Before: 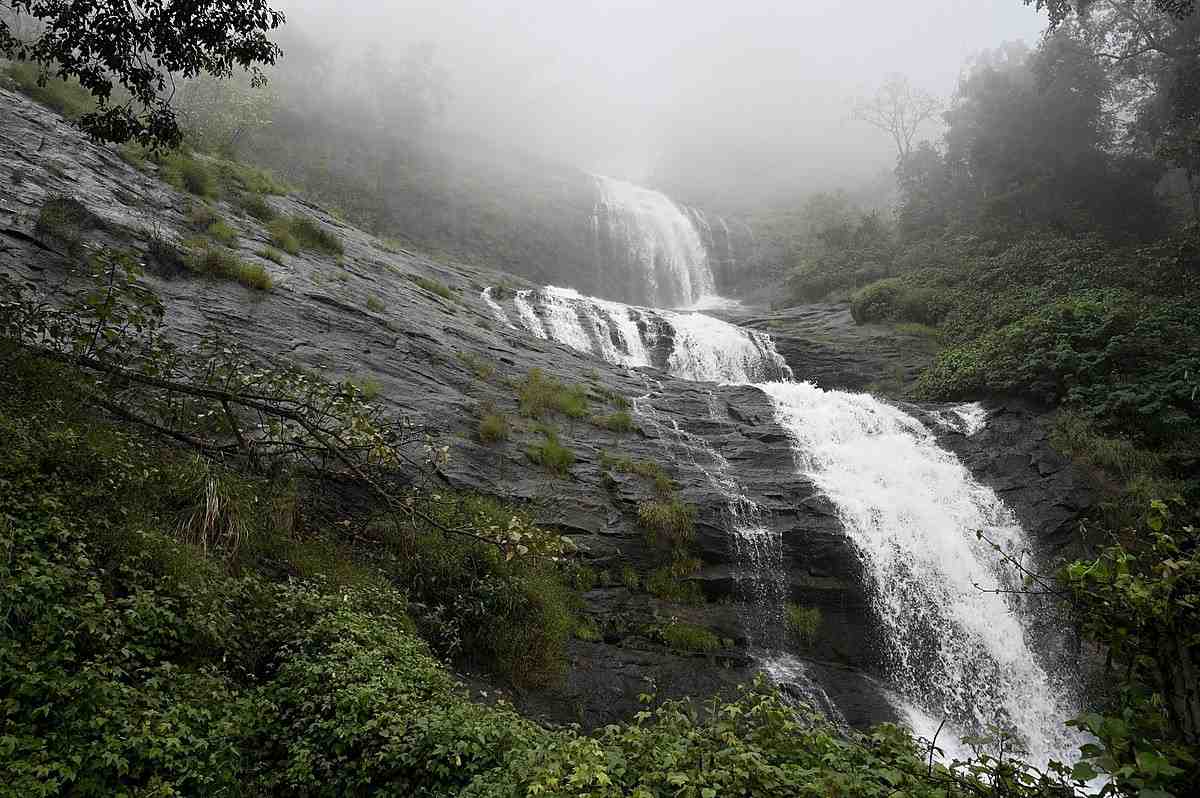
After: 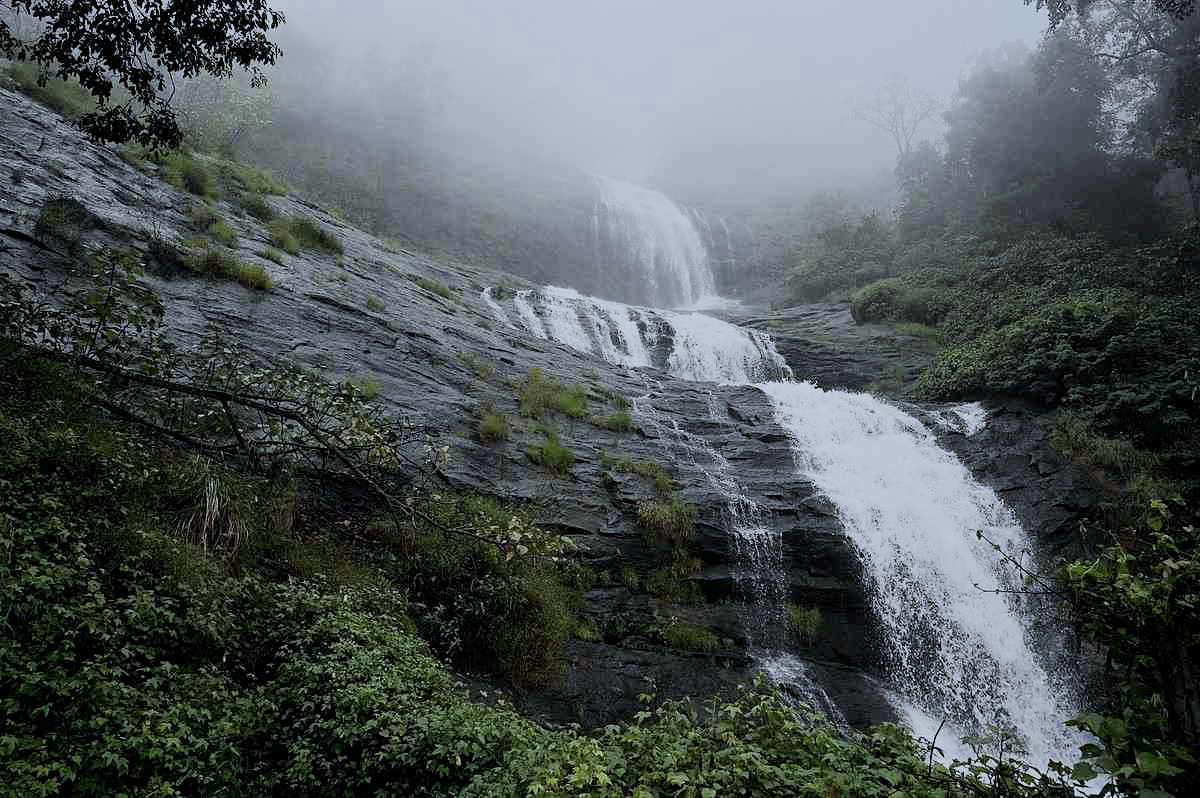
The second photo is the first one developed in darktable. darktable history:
filmic rgb: black relative exposure -7.65 EV, white relative exposure 4.56 EV, threshold 5.96 EV, hardness 3.61, enable highlight reconstruction true
color calibration: x 0.37, y 0.382, temperature 4307.57 K
